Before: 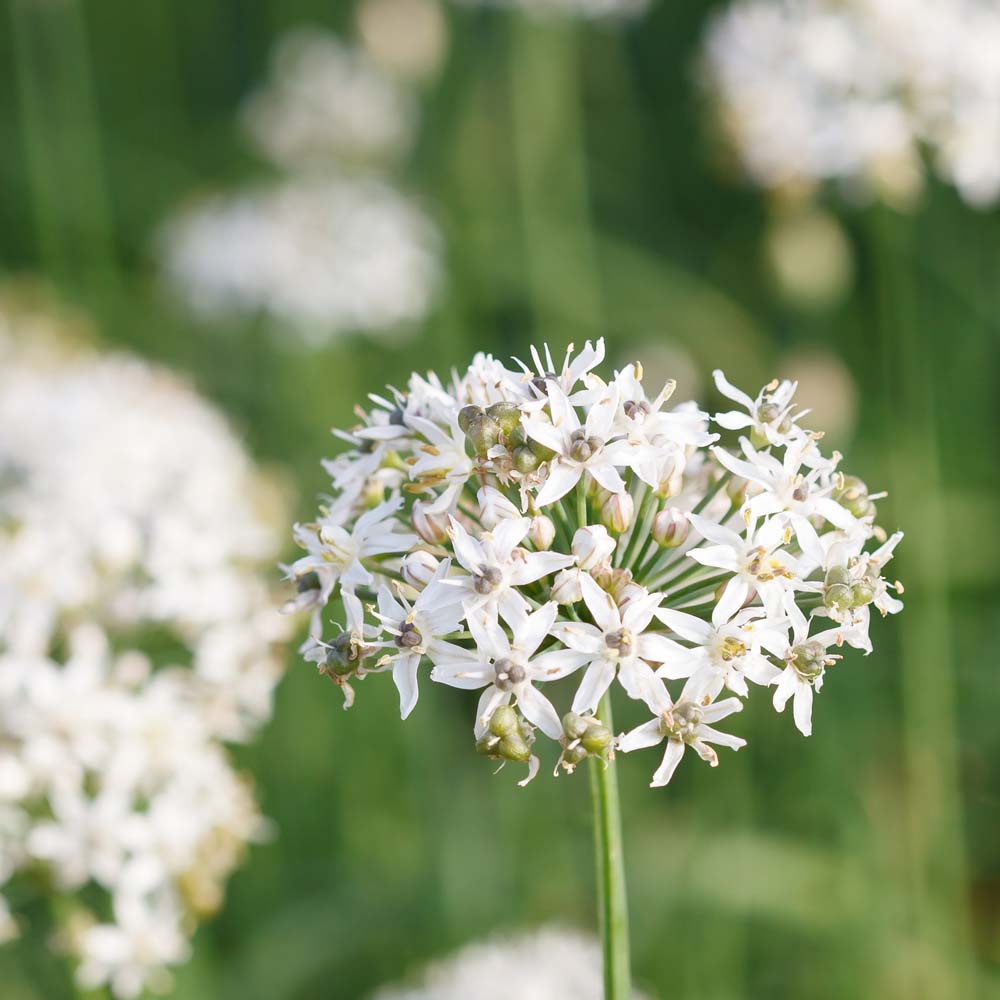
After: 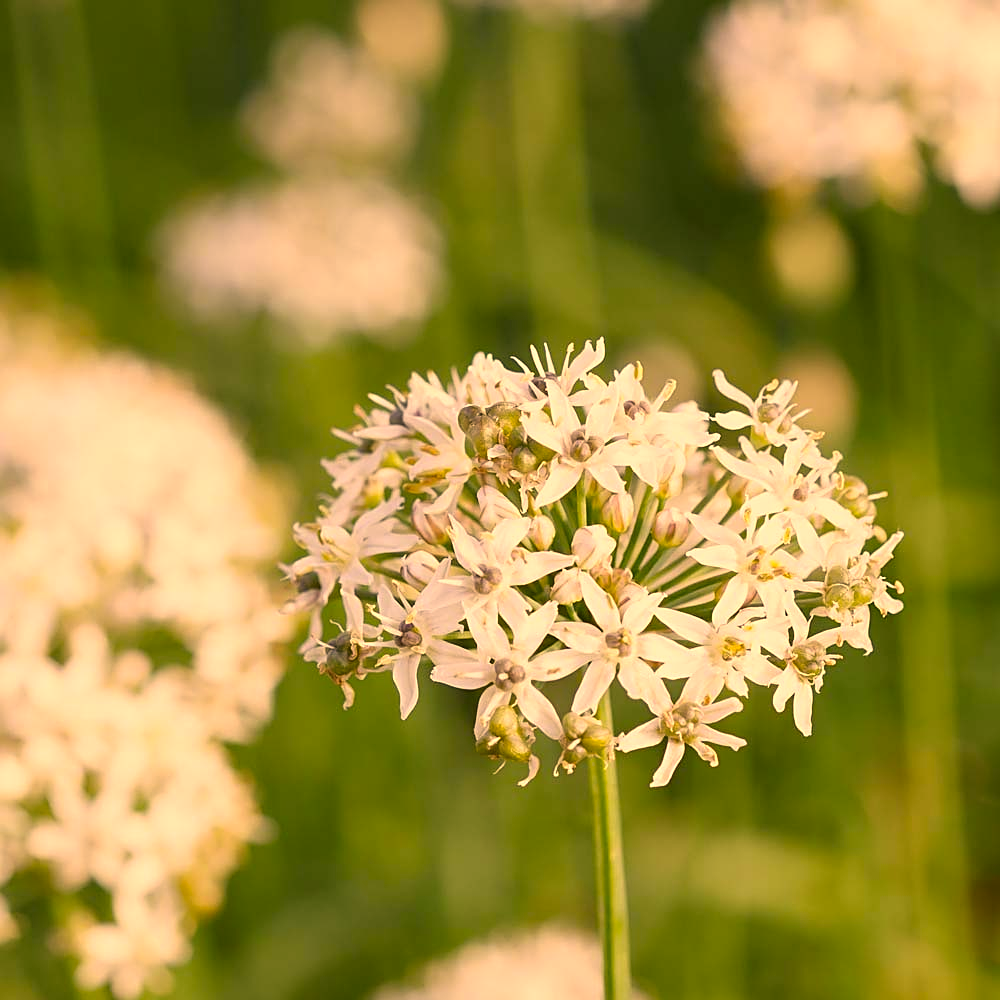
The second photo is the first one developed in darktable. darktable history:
color correction: highlights a* 18.11, highlights b* 35.09, shadows a* 1.58, shadows b* 6.29, saturation 1.05
sharpen: on, module defaults
